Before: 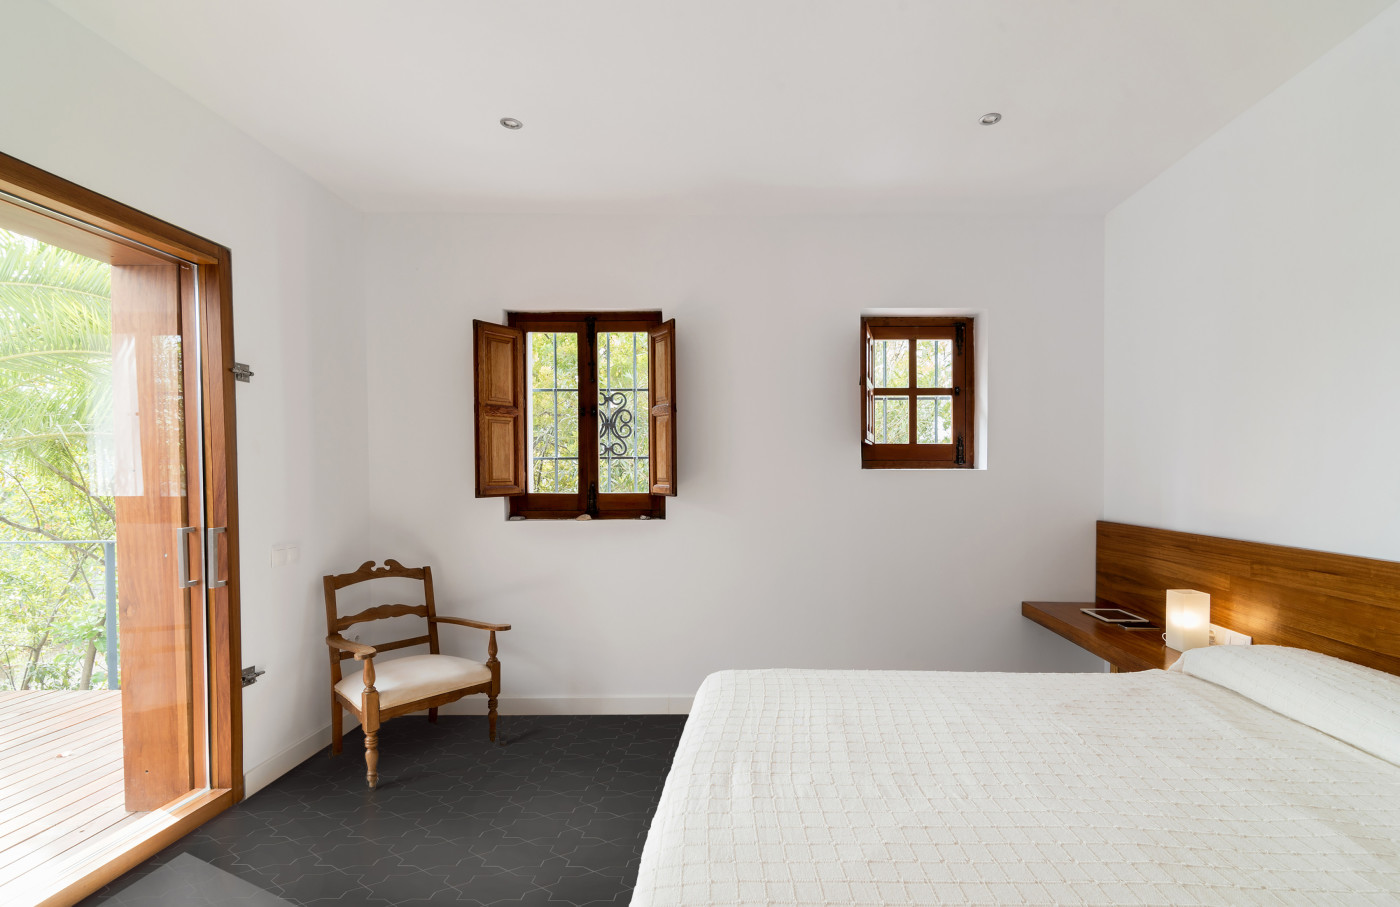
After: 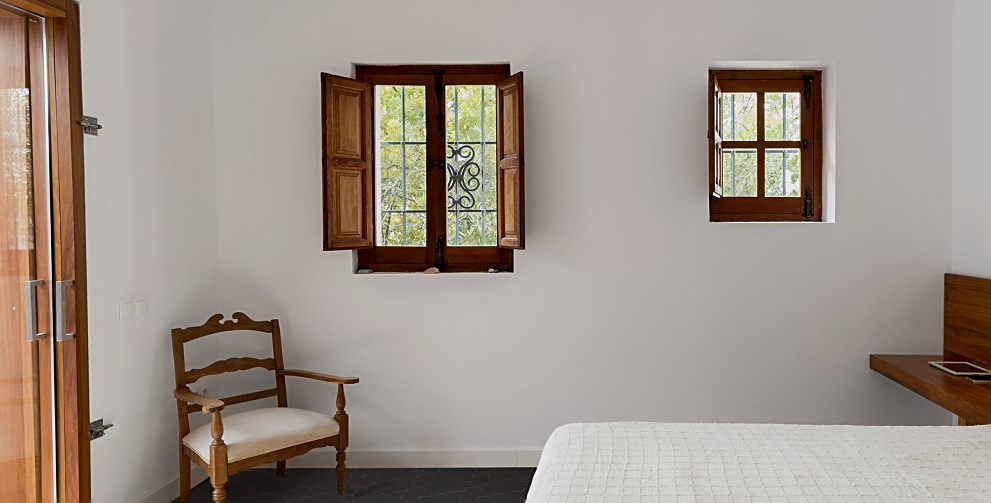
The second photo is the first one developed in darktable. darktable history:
crop: left 10.894%, top 27.277%, right 18.319%, bottom 17.18%
tone equalizer: -8 EV 0.266 EV, -7 EV 0.443 EV, -6 EV 0.452 EV, -5 EV 0.267 EV, -3 EV -0.258 EV, -2 EV -0.421 EV, -1 EV -0.432 EV, +0 EV -0.243 EV
sharpen: on, module defaults
